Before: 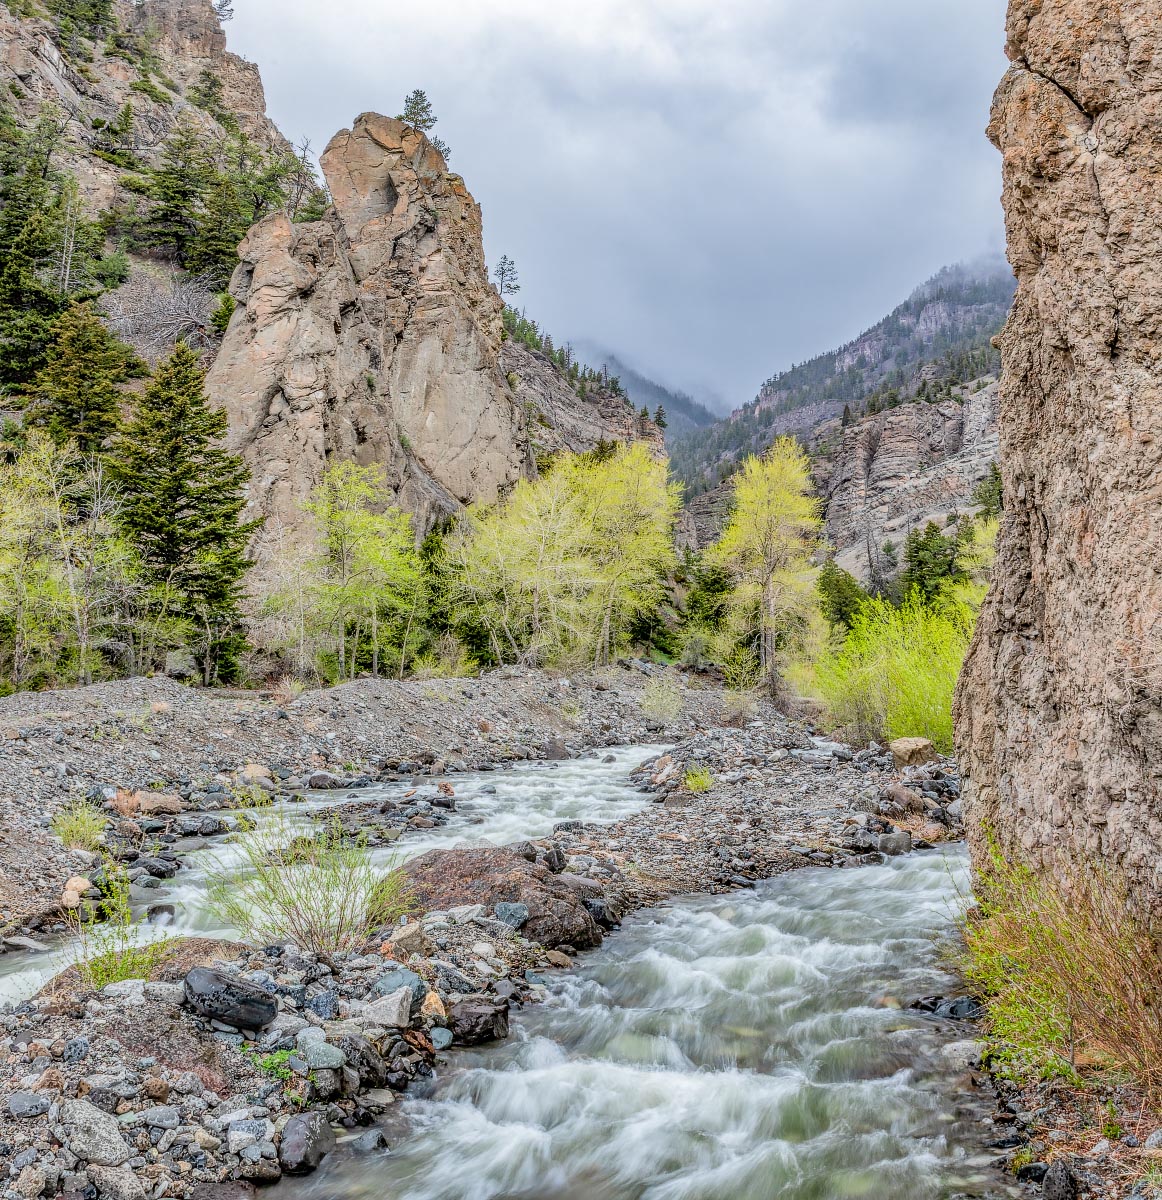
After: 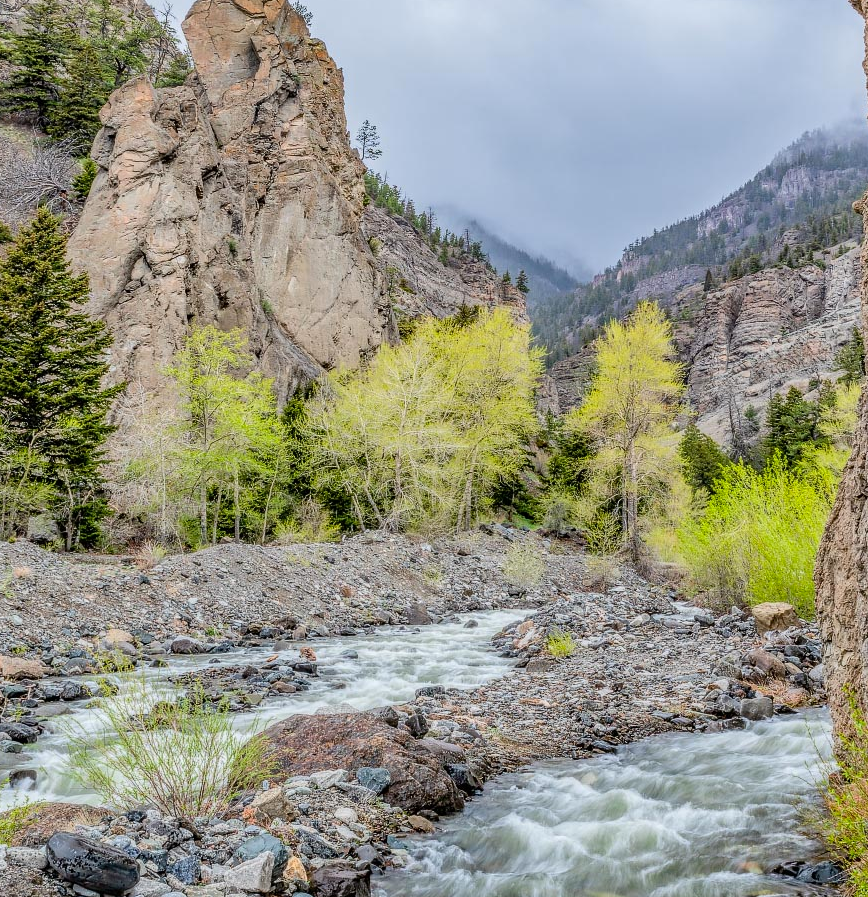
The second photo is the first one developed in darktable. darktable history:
contrast brightness saturation: contrast 0.045, saturation 0.065
crop and rotate: left 11.92%, top 11.33%, right 13.319%, bottom 13.852%
